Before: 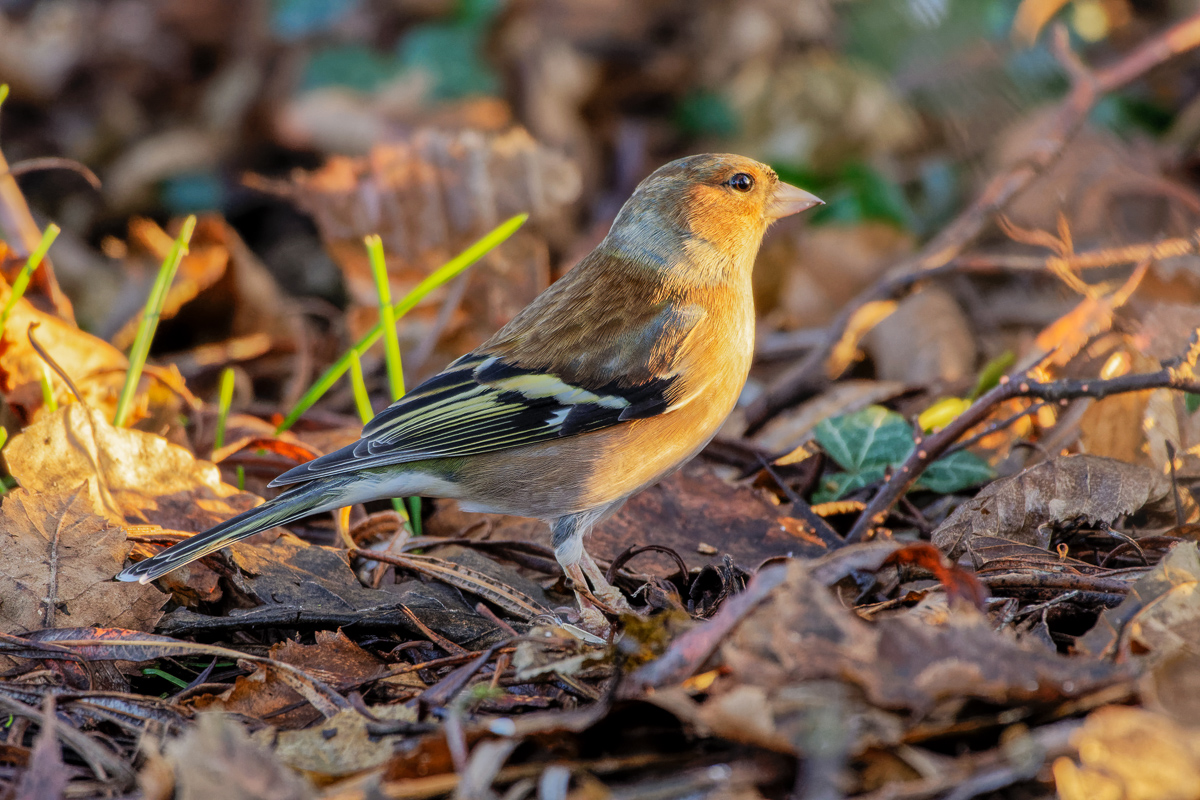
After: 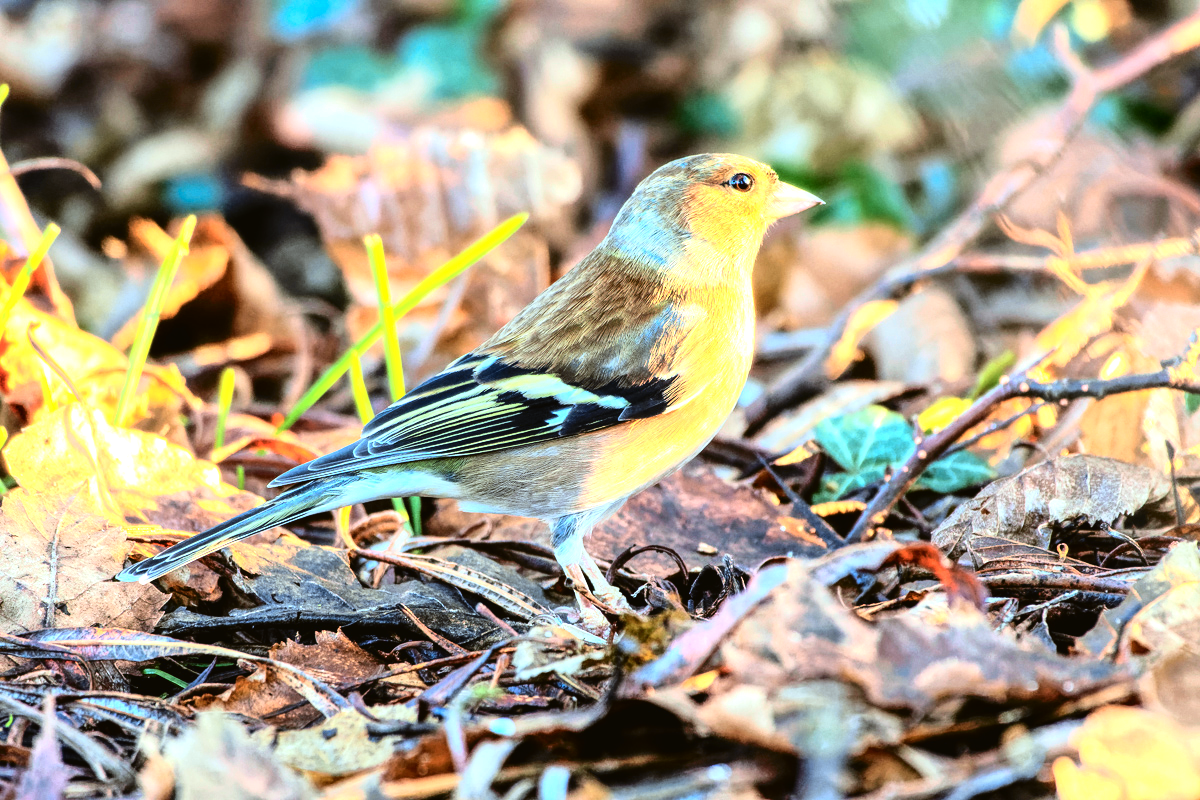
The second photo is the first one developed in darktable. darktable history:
color correction: highlights a* -11.87, highlights b* -15.56
exposure: black level correction 0, exposure 1.001 EV, compensate highlight preservation false
tone equalizer: -8 EV -0.786 EV, -7 EV -0.674 EV, -6 EV -0.575 EV, -5 EV -0.394 EV, -3 EV 0.404 EV, -2 EV 0.6 EV, -1 EV 0.686 EV, +0 EV 0.746 EV, edges refinement/feathering 500, mask exposure compensation -1.57 EV, preserve details no
tone curve: curves: ch0 [(0, 0.021) (0.049, 0.044) (0.152, 0.14) (0.328, 0.377) (0.473, 0.543) (0.641, 0.705) (0.85, 0.894) (1, 0.969)]; ch1 [(0, 0) (0.302, 0.331) (0.433, 0.432) (0.472, 0.47) (0.502, 0.503) (0.527, 0.521) (0.564, 0.58) (0.614, 0.626) (0.677, 0.701) (0.859, 0.885) (1, 1)]; ch2 [(0, 0) (0.33, 0.301) (0.447, 0.44) (0.487, 0.496) (0.502, 0.516) (0.535, 0.563) (0.565, 0.593) (0.608, 0.638) (1, 1)], color space Lab, independent channels, preserve colors none
